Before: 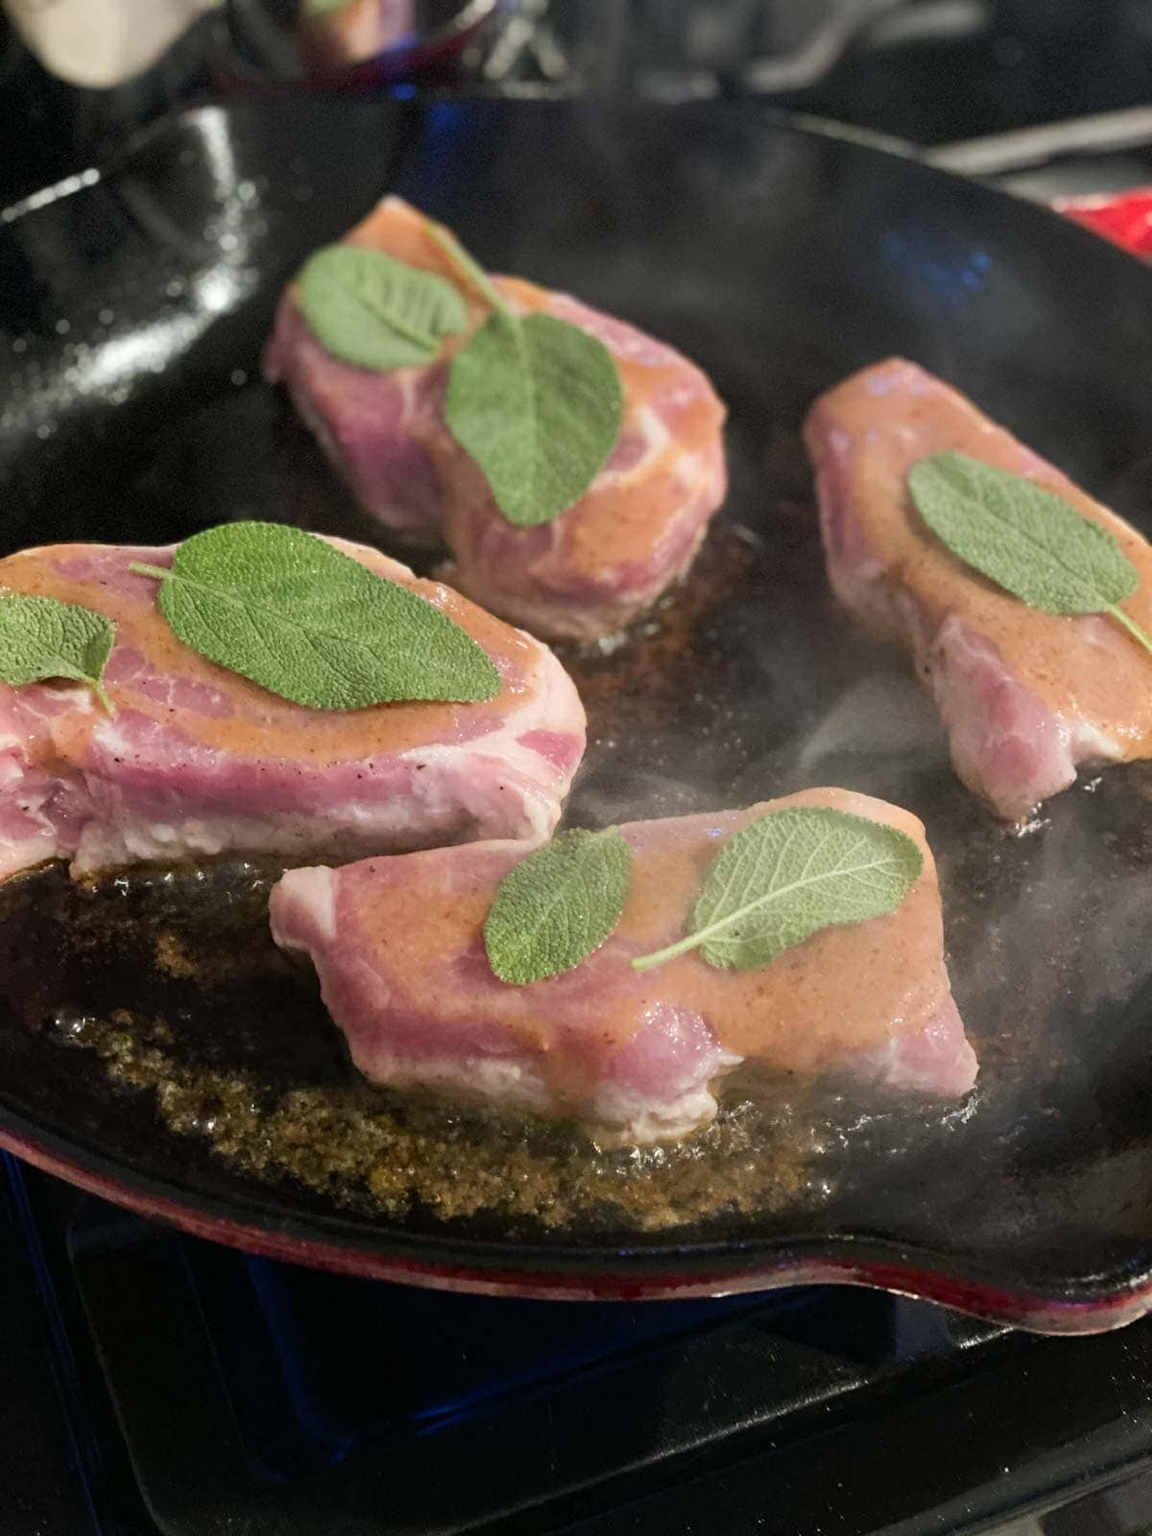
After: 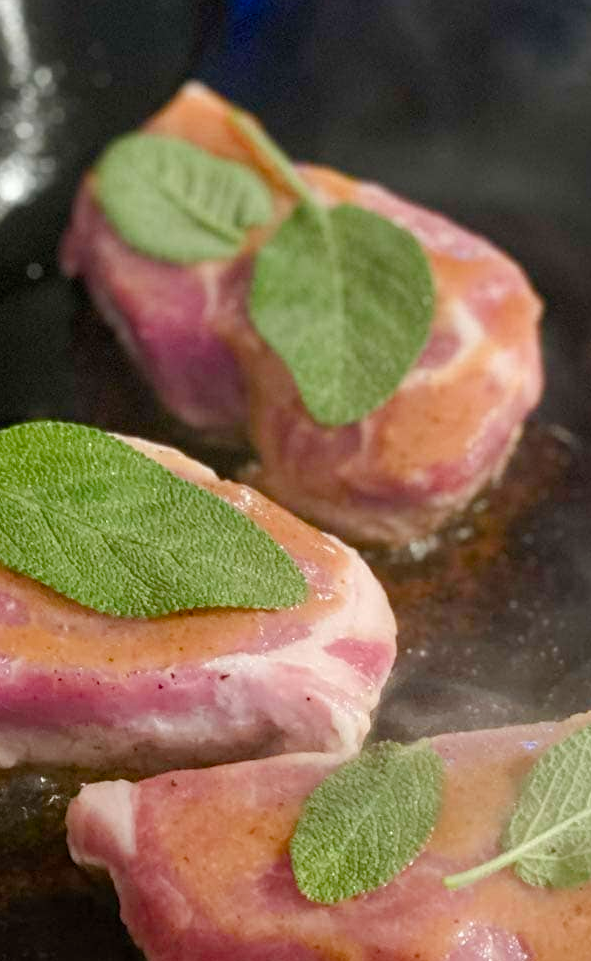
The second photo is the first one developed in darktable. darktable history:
crop: left 17.835%, top 7.675%, right 32.881%, bottom 32.213%
color balance rgb: perceptual saturation grading › global saturation 20%, perceptual saturation grading › highlights -25%, perceptual saturation grading › shadows 50%
